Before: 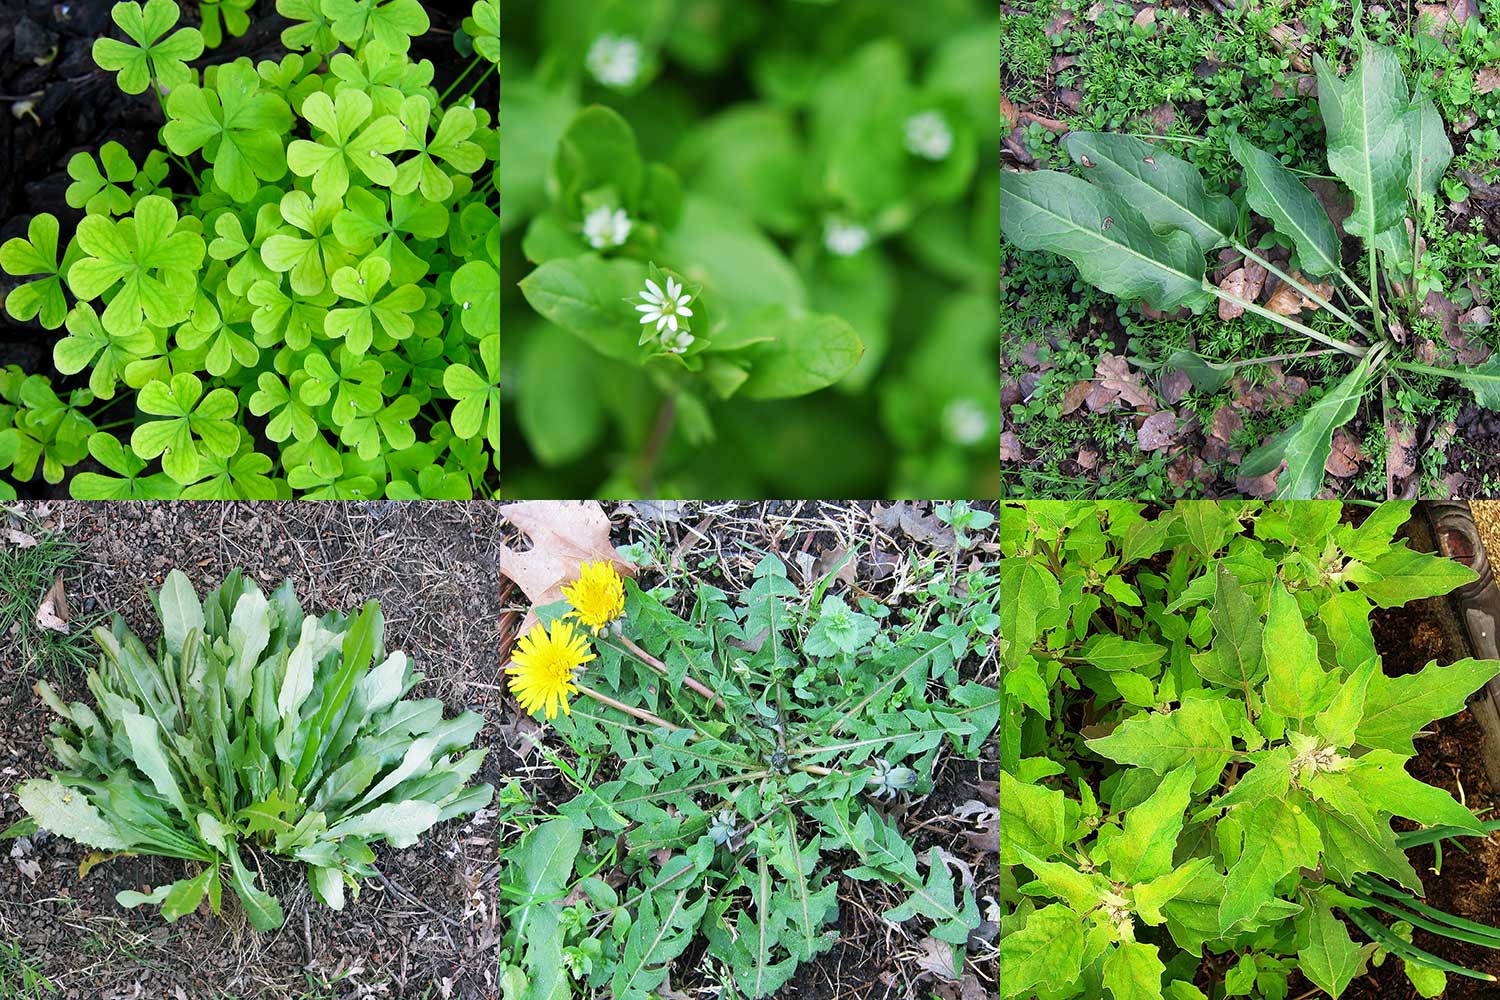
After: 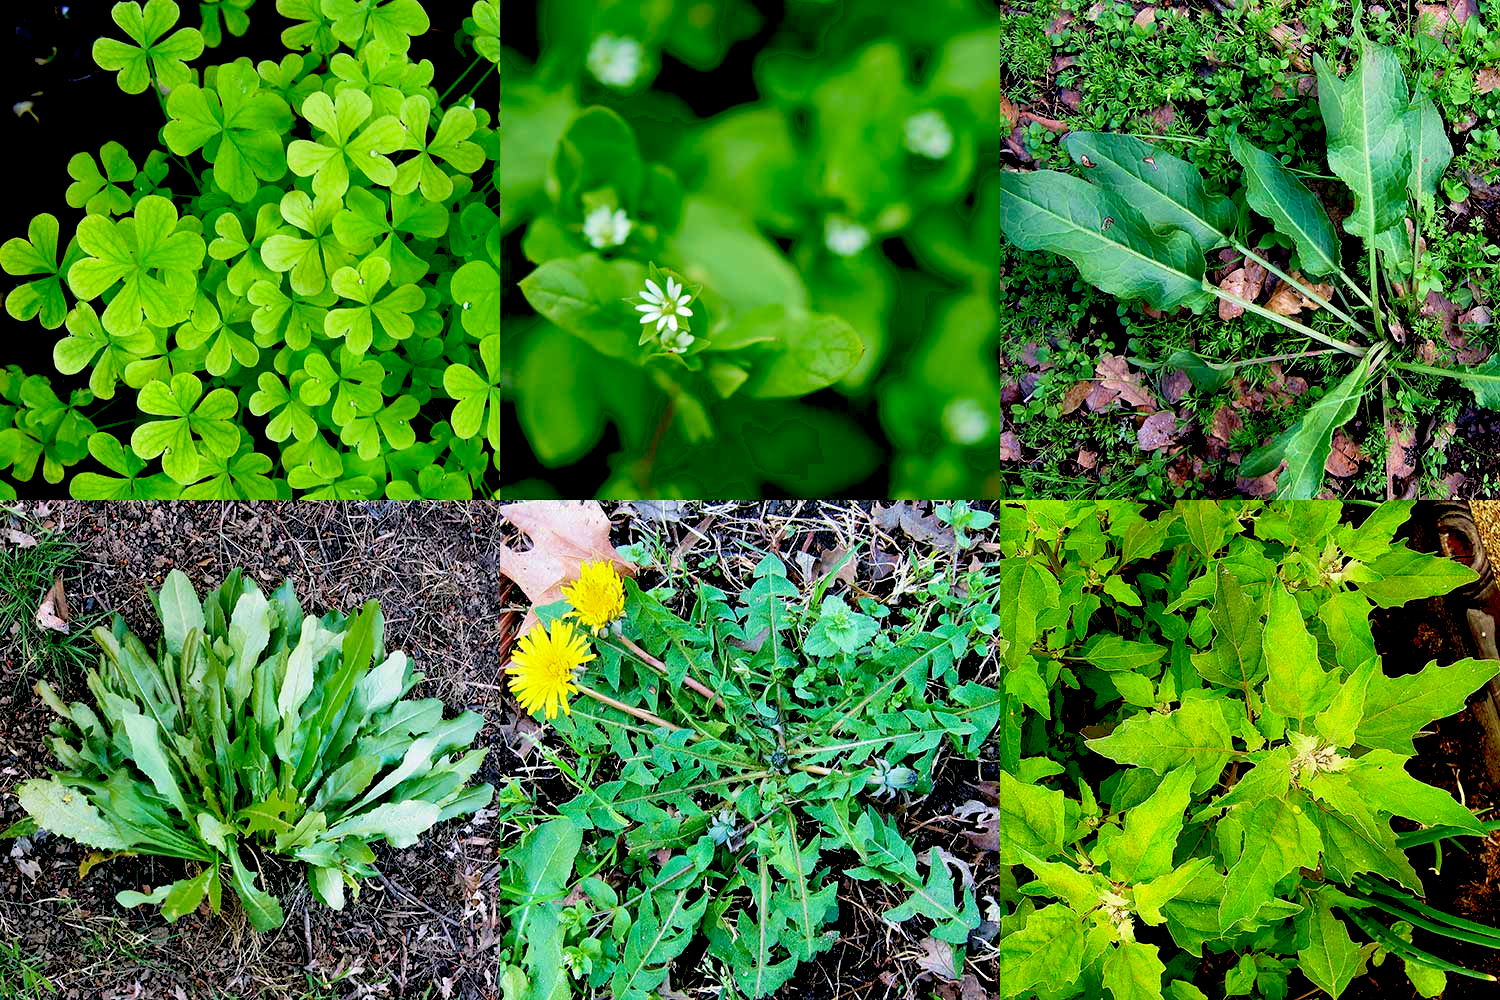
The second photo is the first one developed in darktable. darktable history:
exposure: black level correction 0.057, compensate highlight preservation false
velvia: strength 44.53%
